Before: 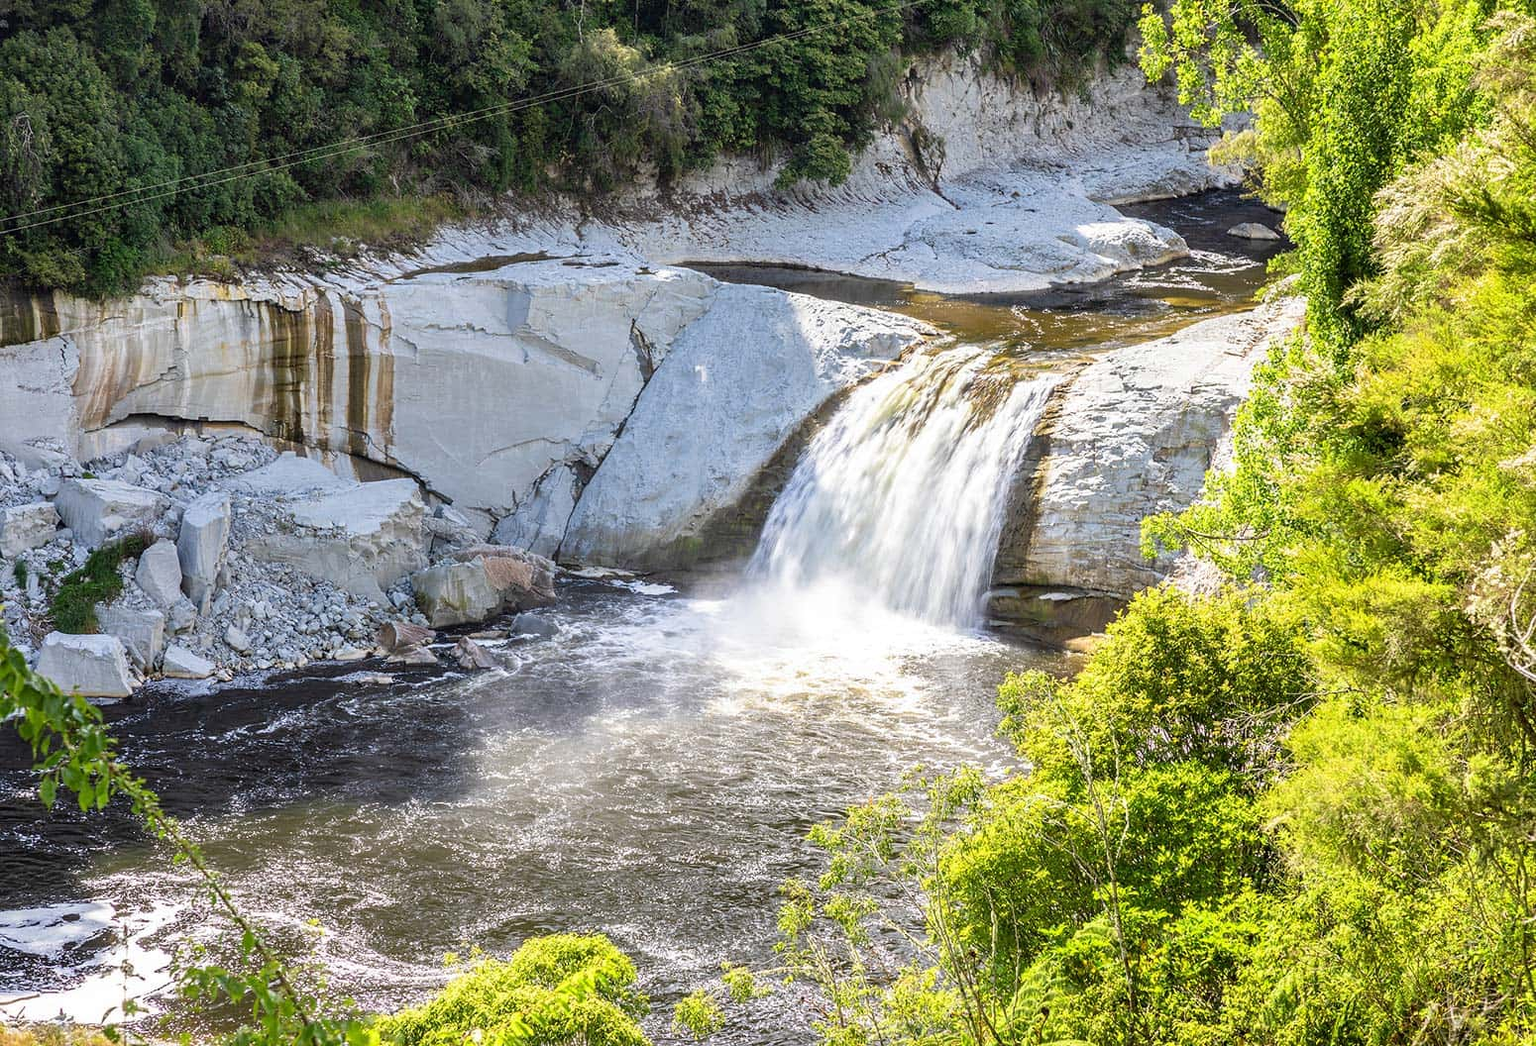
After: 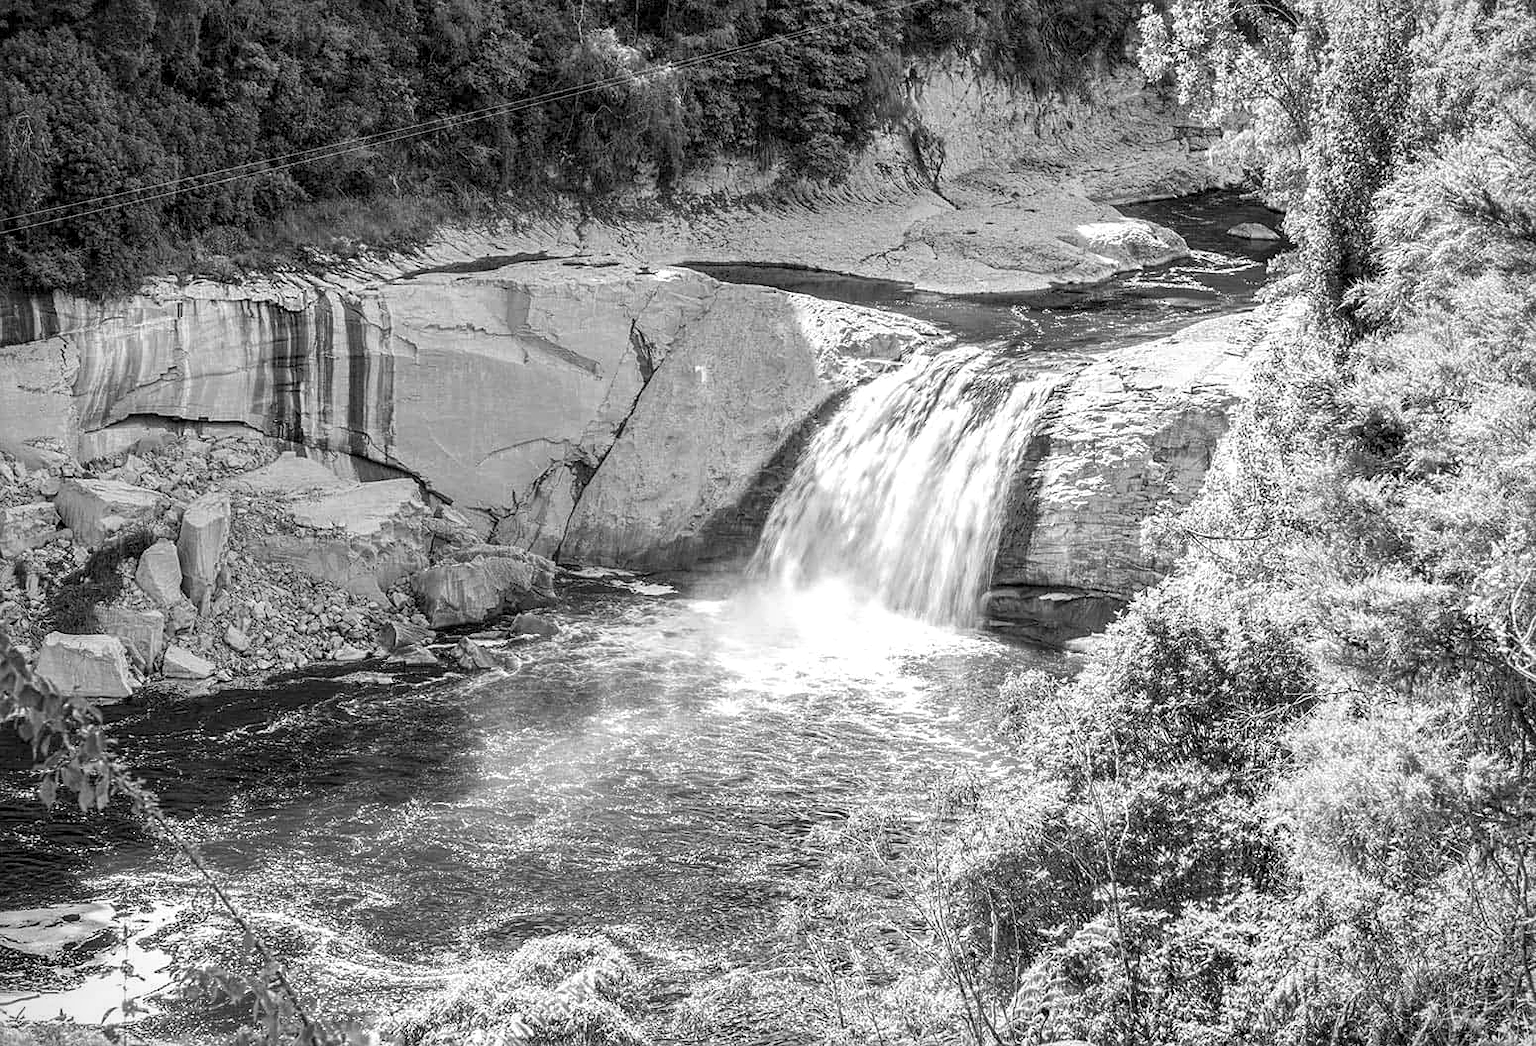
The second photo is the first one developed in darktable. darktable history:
local contrast: highlights 99%, shadows 86%, detail 160%, midtone range 0.2
vignetting: fall-off start 91.19%
monochrome: a 32, b 64, size 2.3
sharpen: amount 0.2
